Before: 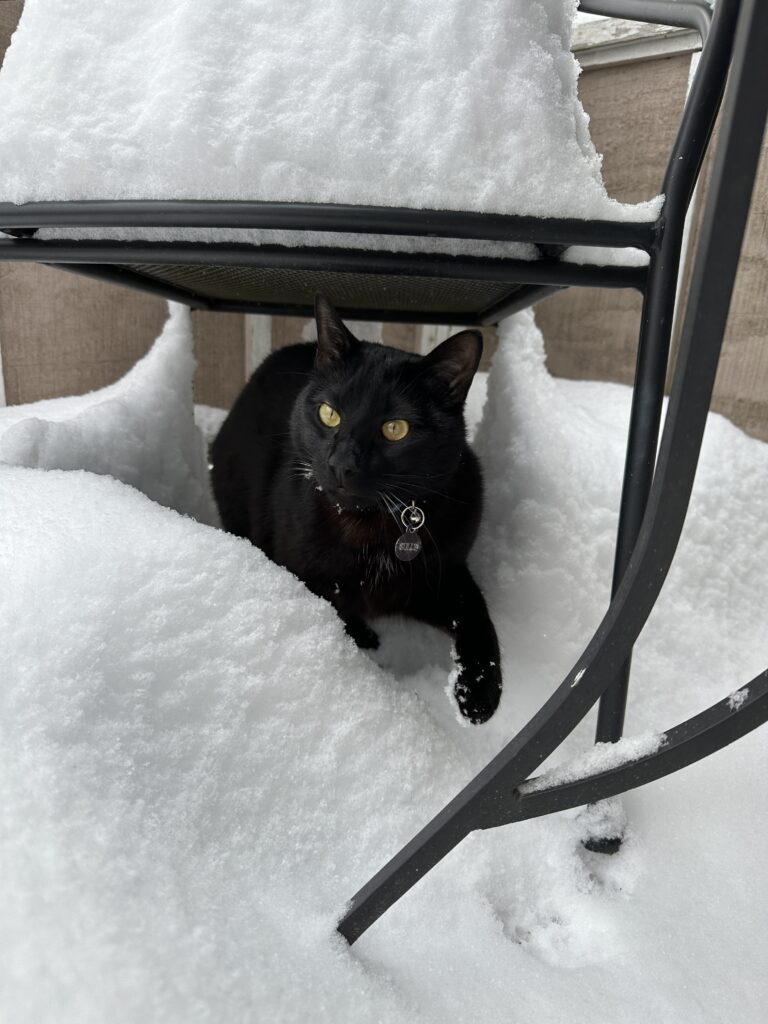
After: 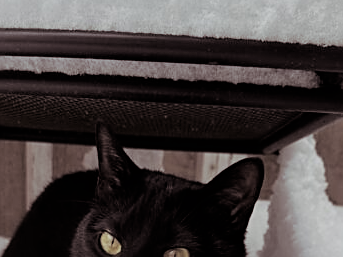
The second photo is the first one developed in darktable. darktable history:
split-toning: shadows › saturation 0.24, highlights › hue 54°, highlights › saturation 0.24
crop: left 28.64%, top 16.832%, right 26.637%, bottom 58.055%
sharpen: on, module defaults
filmic rgb: black relative exposure -7.65 EV, white relative exposure 4.56 EV, hardness 3.61
